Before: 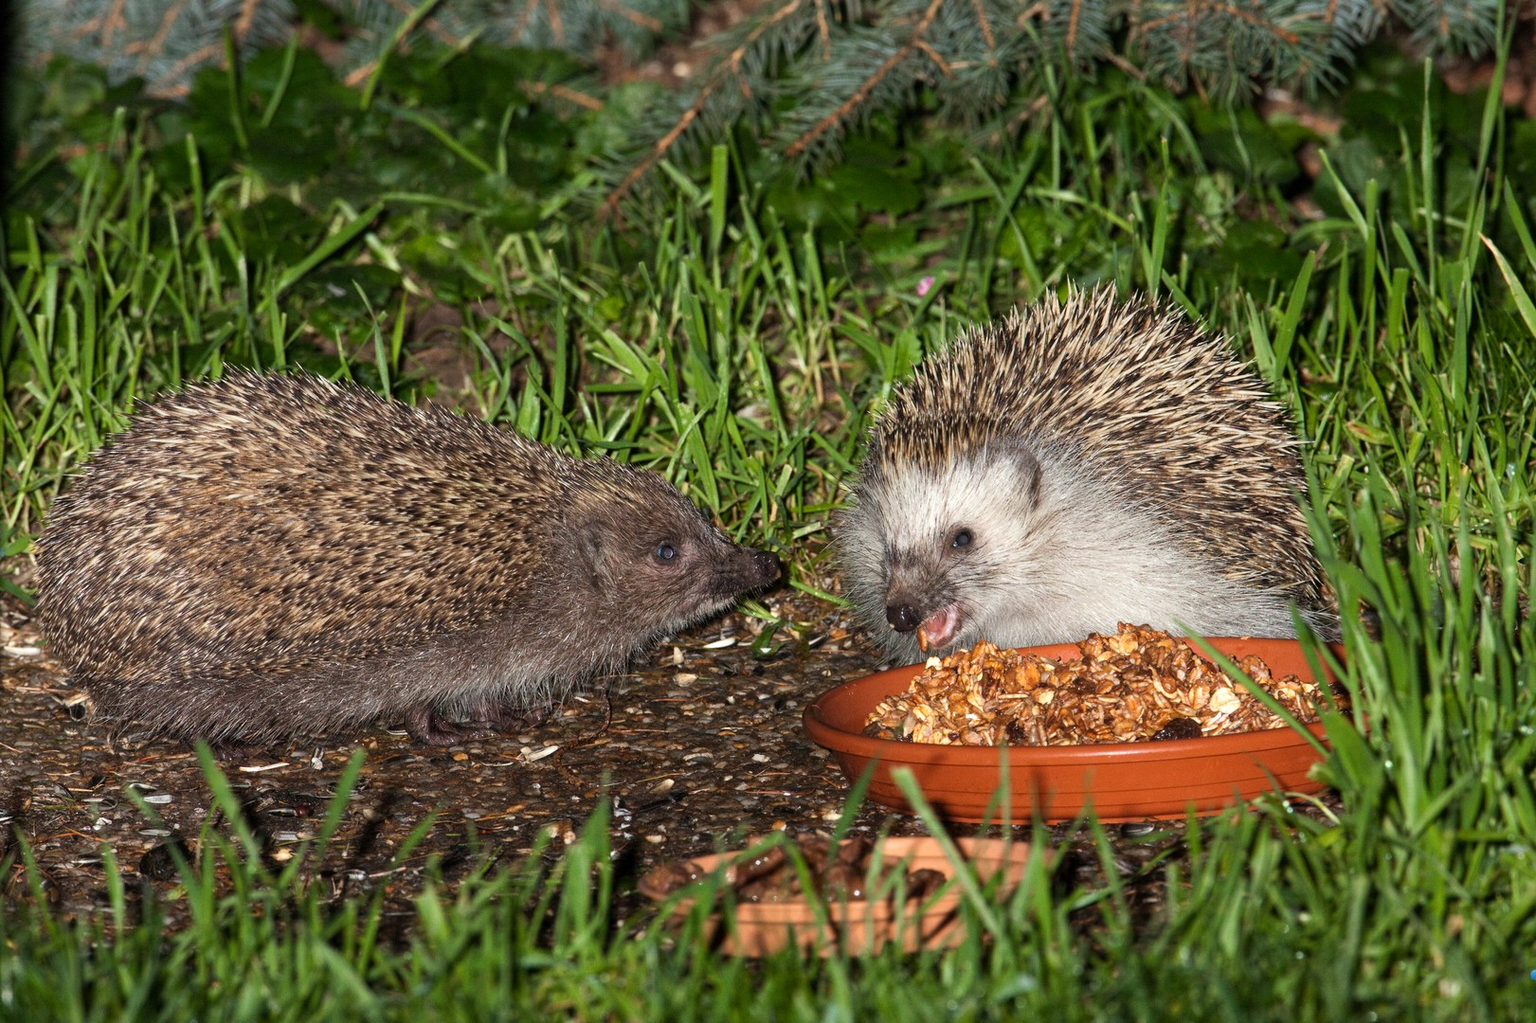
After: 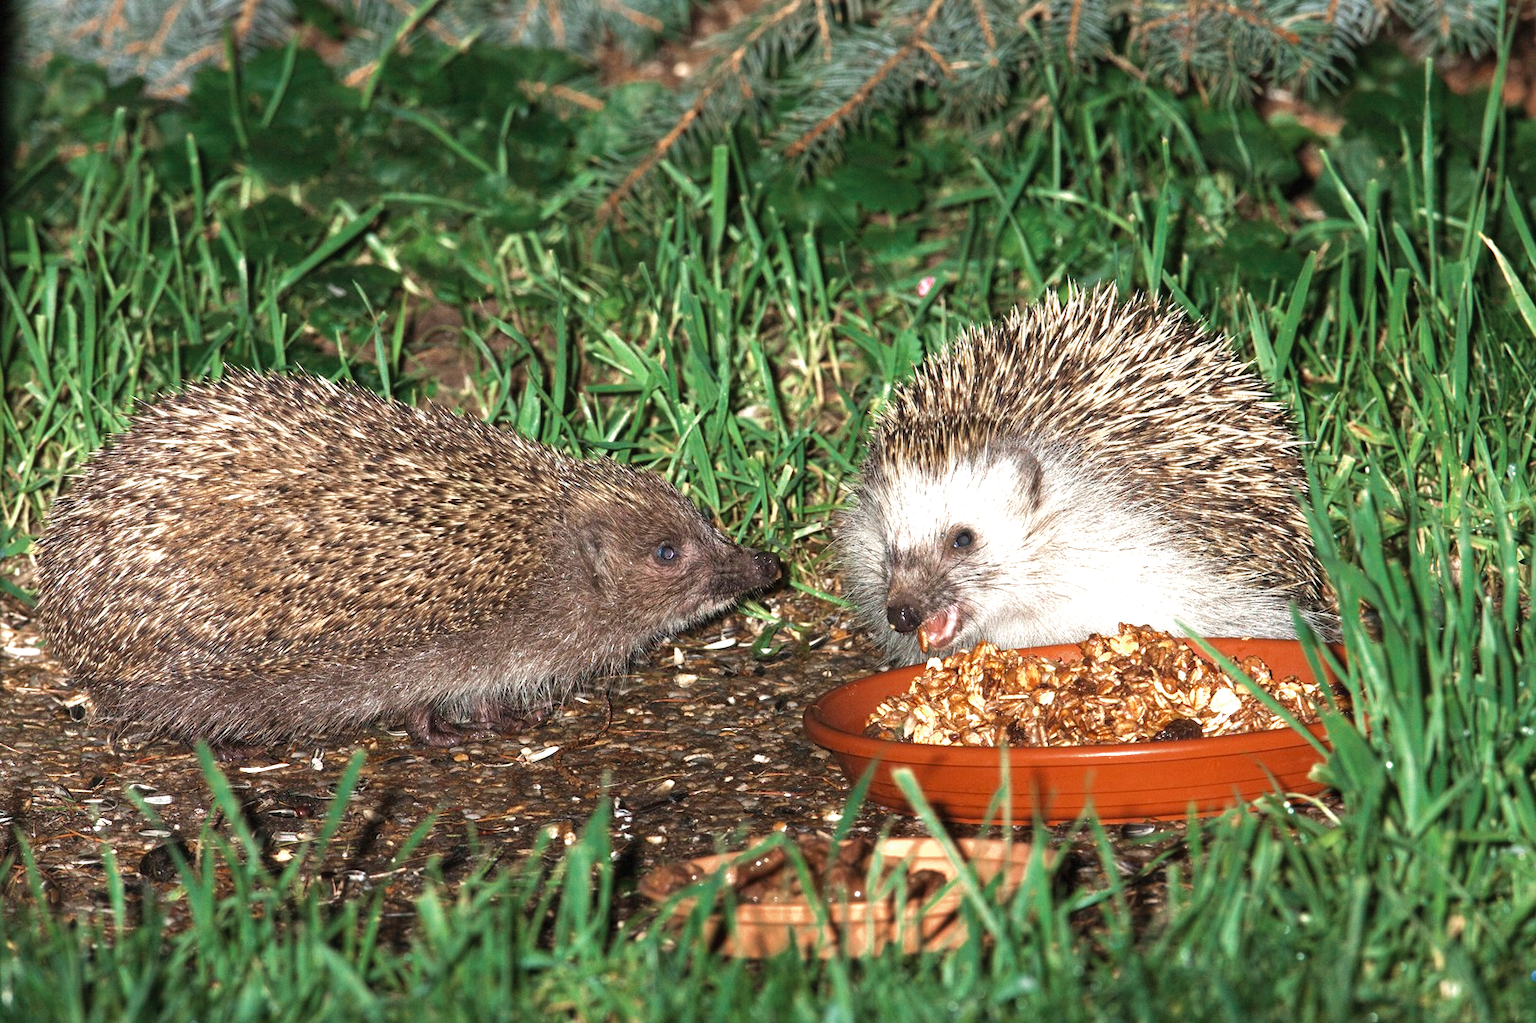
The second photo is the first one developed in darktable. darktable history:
velvia: on, module defaults
color zones: curves: ch0 [(0, 0.5) (0.125, 0.4) (0.25, 0.5) (0.375, 0.4) (0.5, 0.4) (0.625, 0.35) (0.75, 0.35) (0.875, 0.5)]; ch1 [(0, 0.35) (0.125, 0.45) (0.25, 0.35) (0.375, 0.35) (0.5, 0.35) (0.625, 0.35) (0.75, 0.45) (0.875, 0.35)]; ch2 [(0, 0.6) (0.125, 0.5) (0.25, 0.5) (0.375, 0.6) (0.5, 0.6) (0.625, 0.5) (0.75, 0.5) (0.875, 0.5)]
exposure: black level correction -0.001, exposure 0.902 EV, compensate exposure bias true, compensate highlight preservation false
